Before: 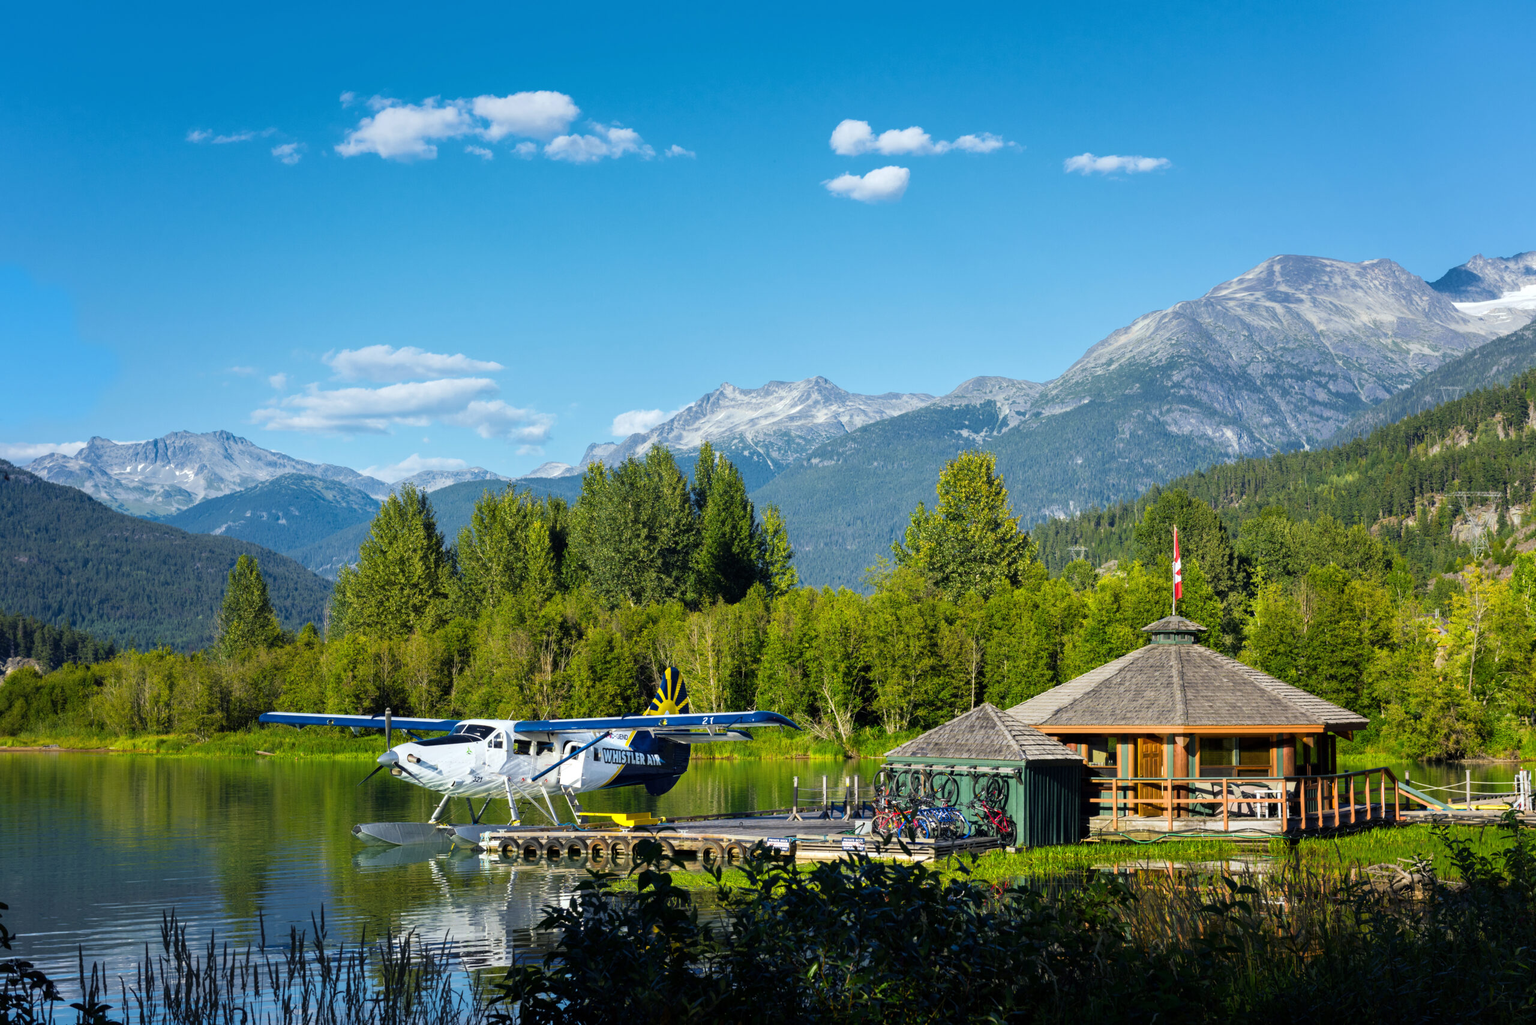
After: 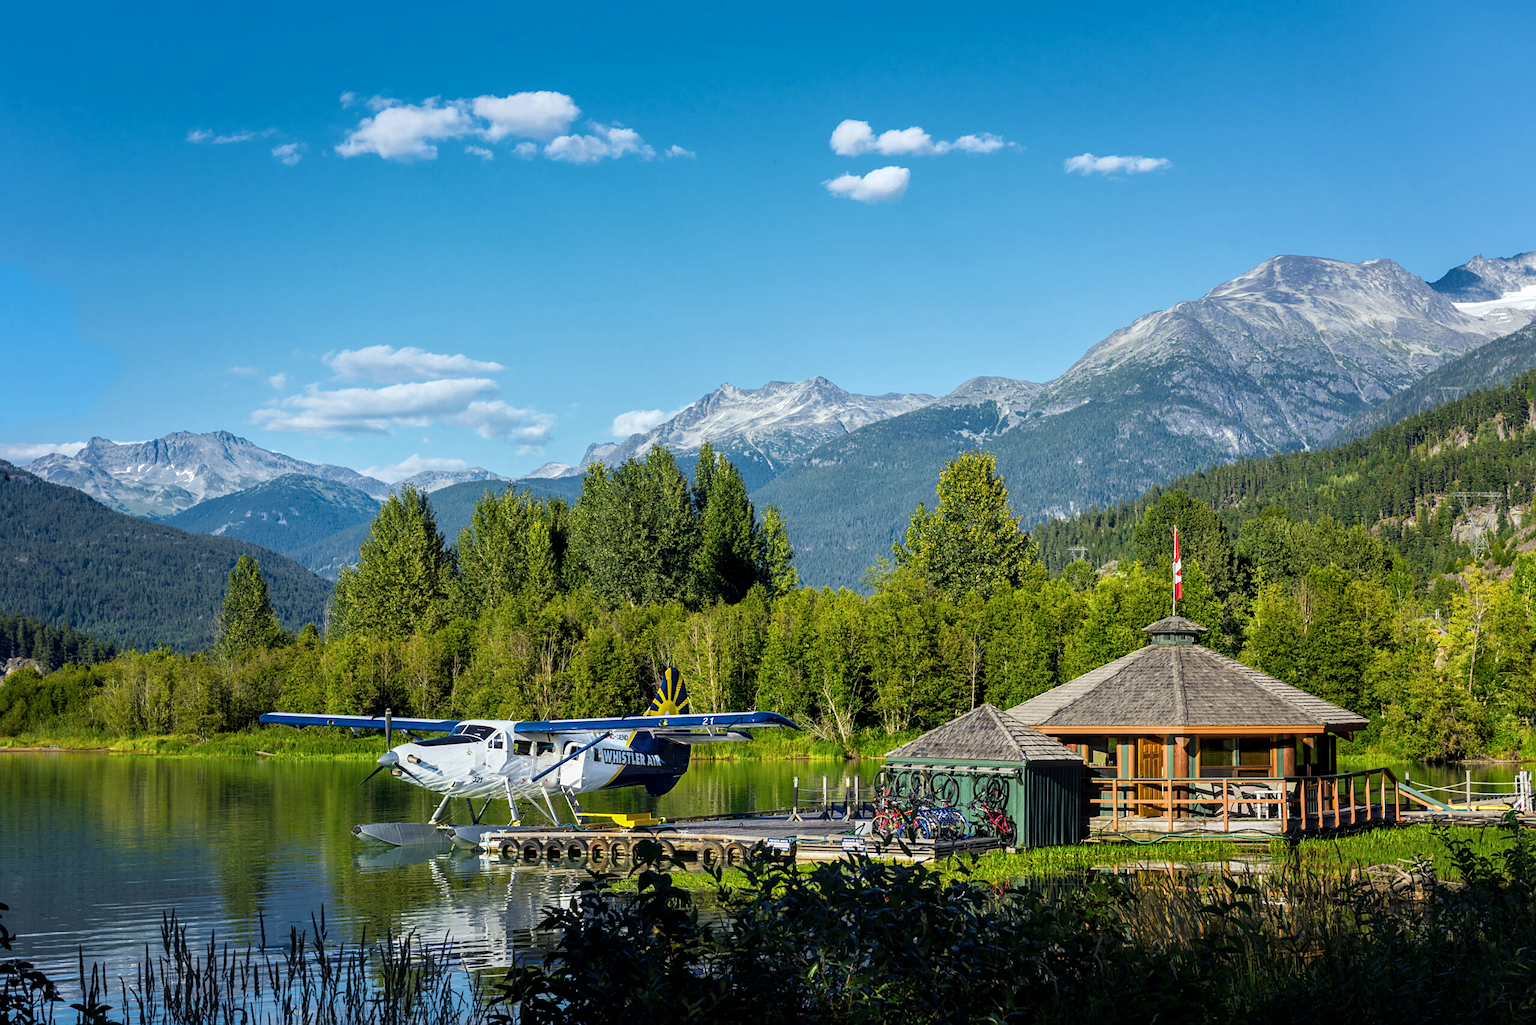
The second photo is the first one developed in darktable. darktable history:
exposure: exposure -0.116 EV, compensate exposure bias true, compensate highlight preservation false
sharpen: radius 1.864, amount 0.398, threshold 1.271
local contrast: on, module defaults
